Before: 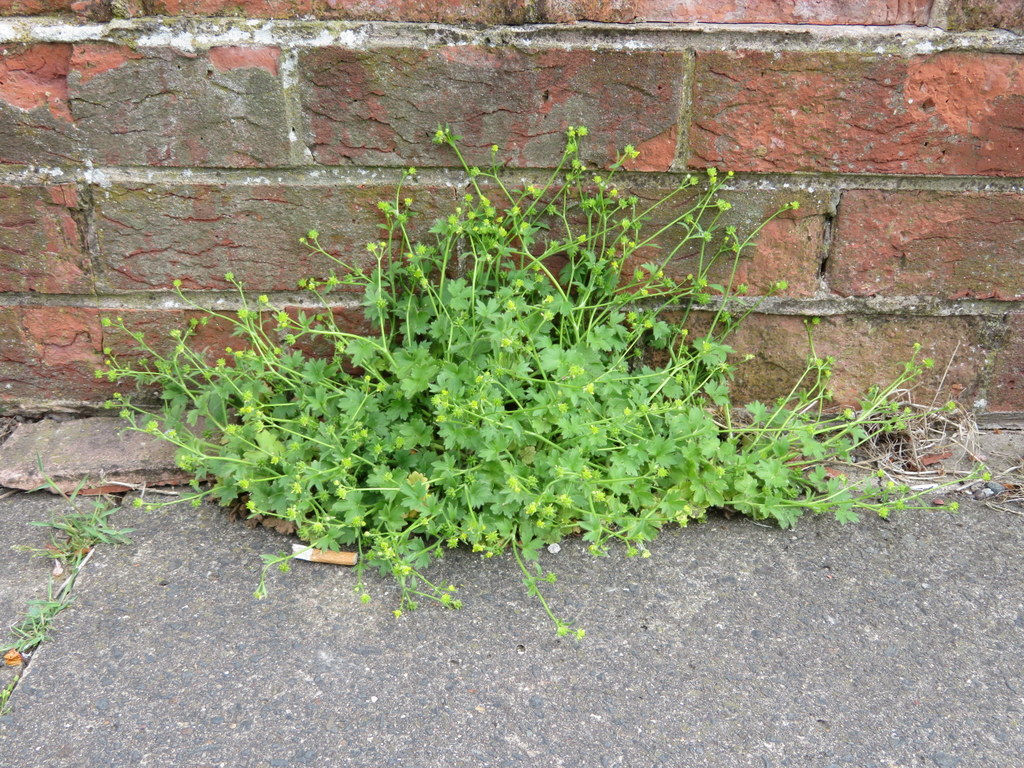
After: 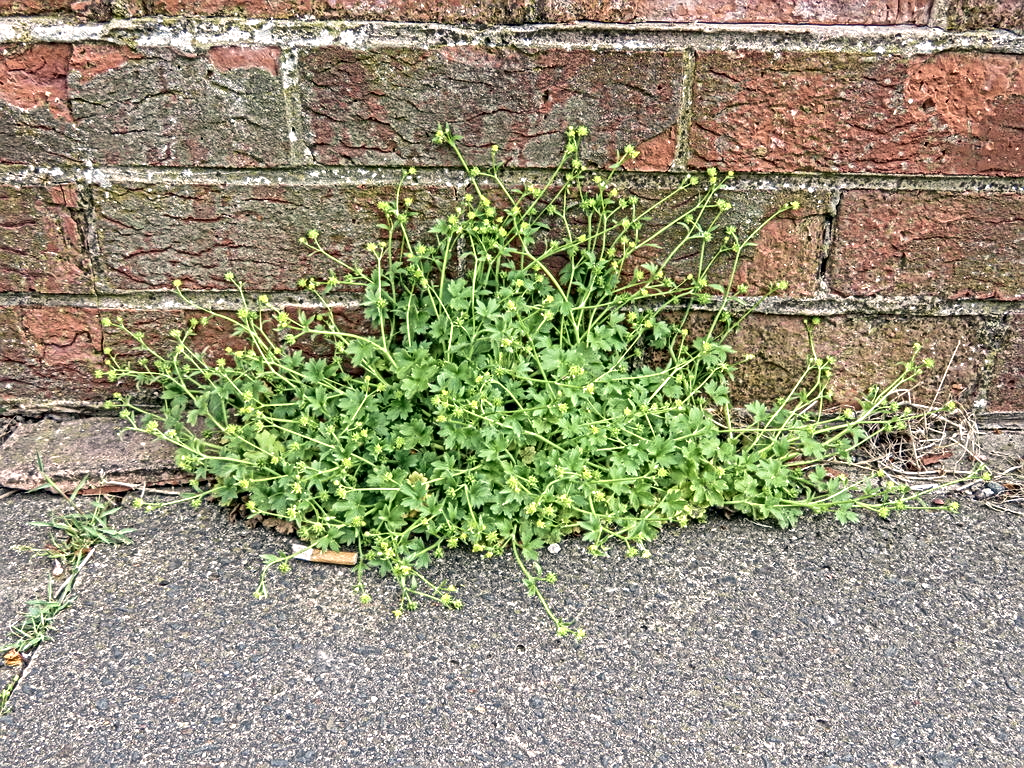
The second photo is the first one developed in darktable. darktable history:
color correction: highlights a* 2.75, highlights b* 5, shadows a* -2.04, shadows b* -4.84, saturation 0.8
local contrast: mode bilateral grid, contrast 20, coarseness 3, detail 300%, midtone range 0.2
velvia: on, module defaults
